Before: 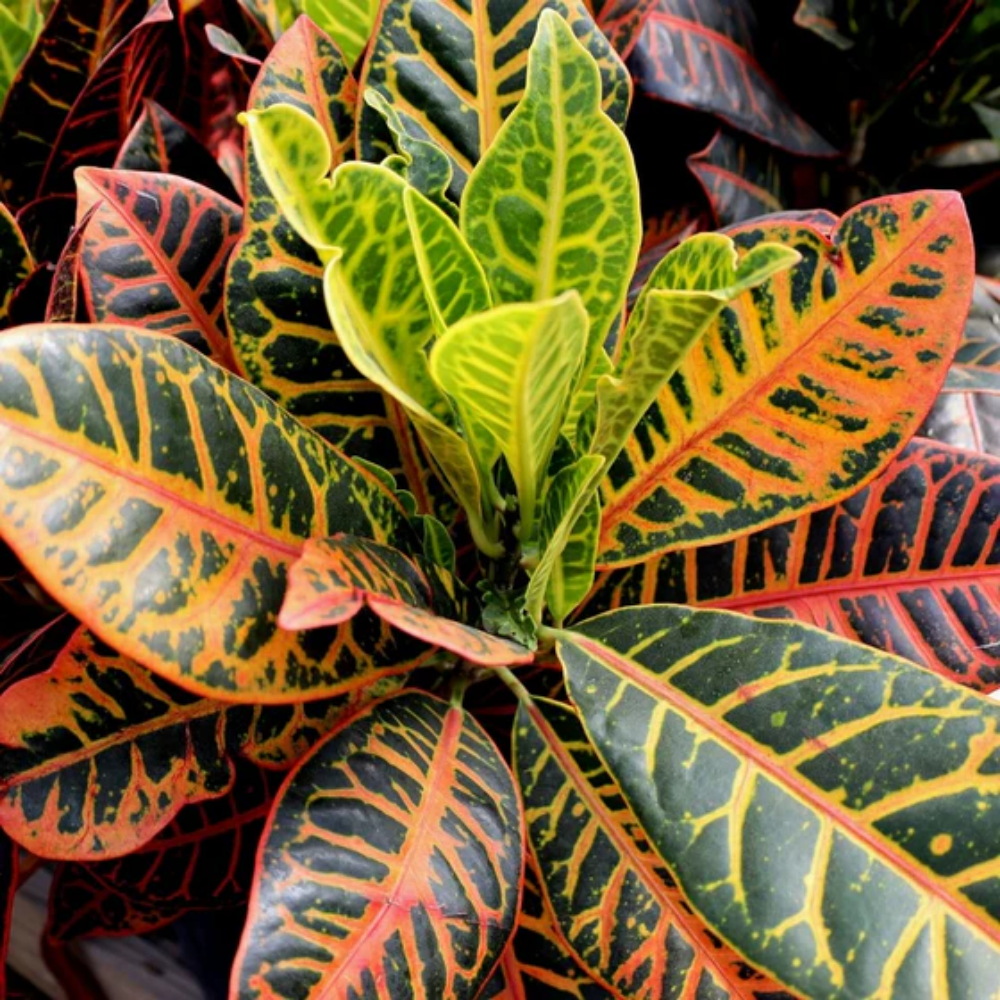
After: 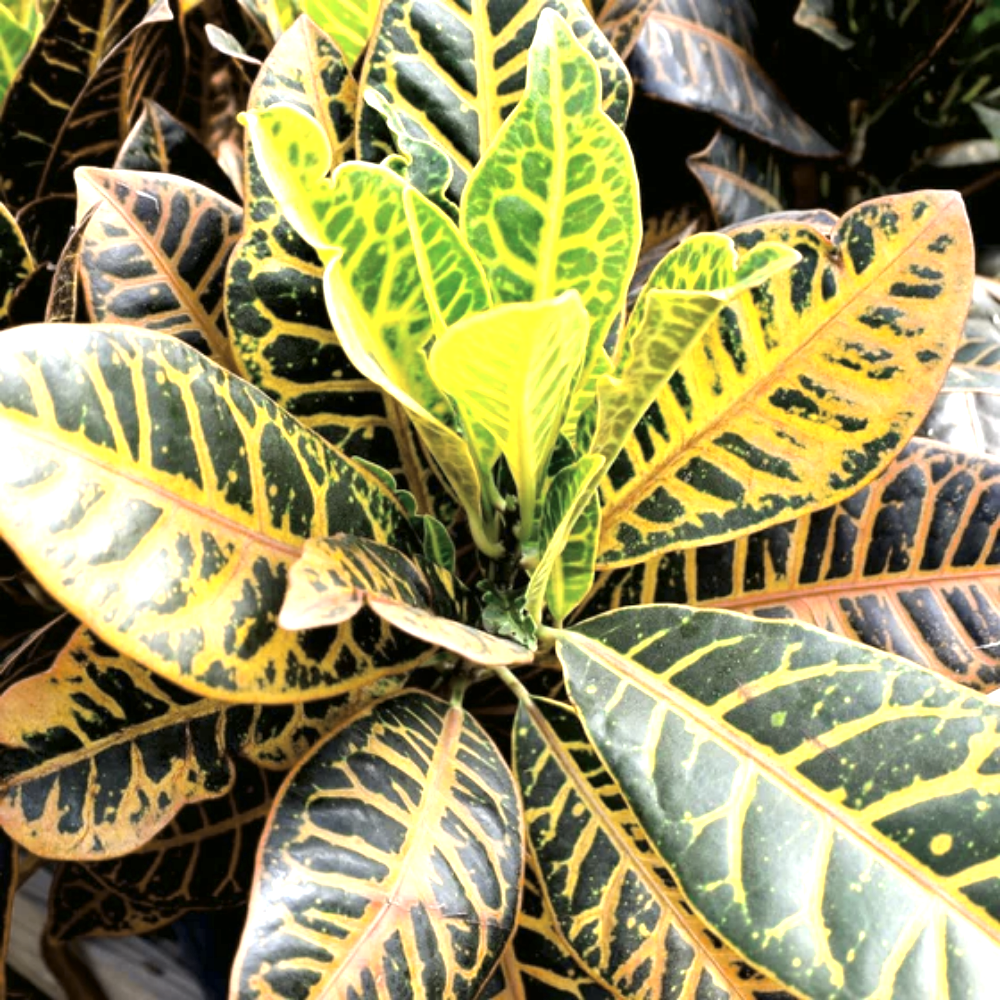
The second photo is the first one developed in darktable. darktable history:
exposure: black level correction 0, exposure 1.2 EV, compensate highlight preservation false
tone curve: curves: ch1 [(0, 0) (0.173, 0.145) (0.467, 0.477) (0.808, 0.611) (1, 1)]; ch2 [(0, 0) (0.255, 0.314) (0.498, 0.509) (0.694, 0.64) (1, 1)], color space Lab, independent channels, preserve colors none
